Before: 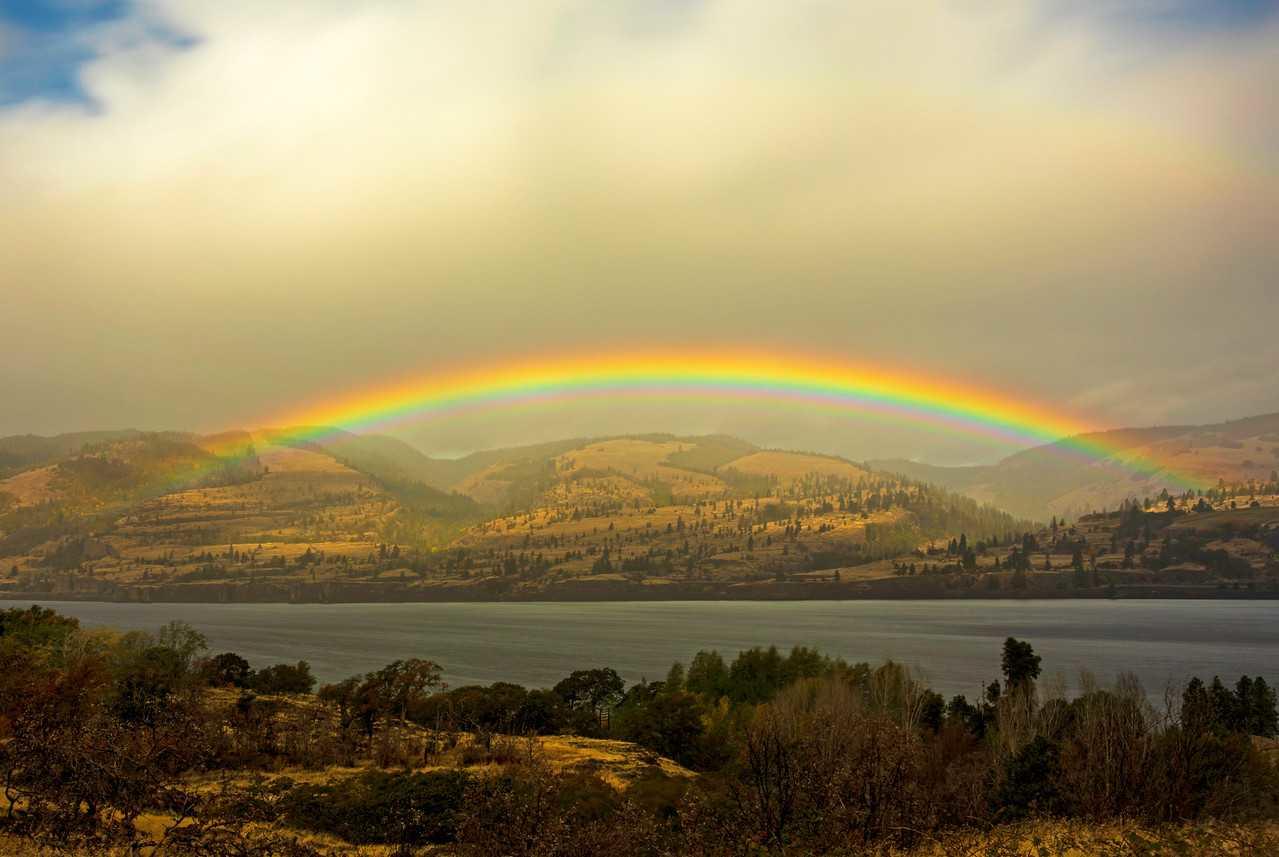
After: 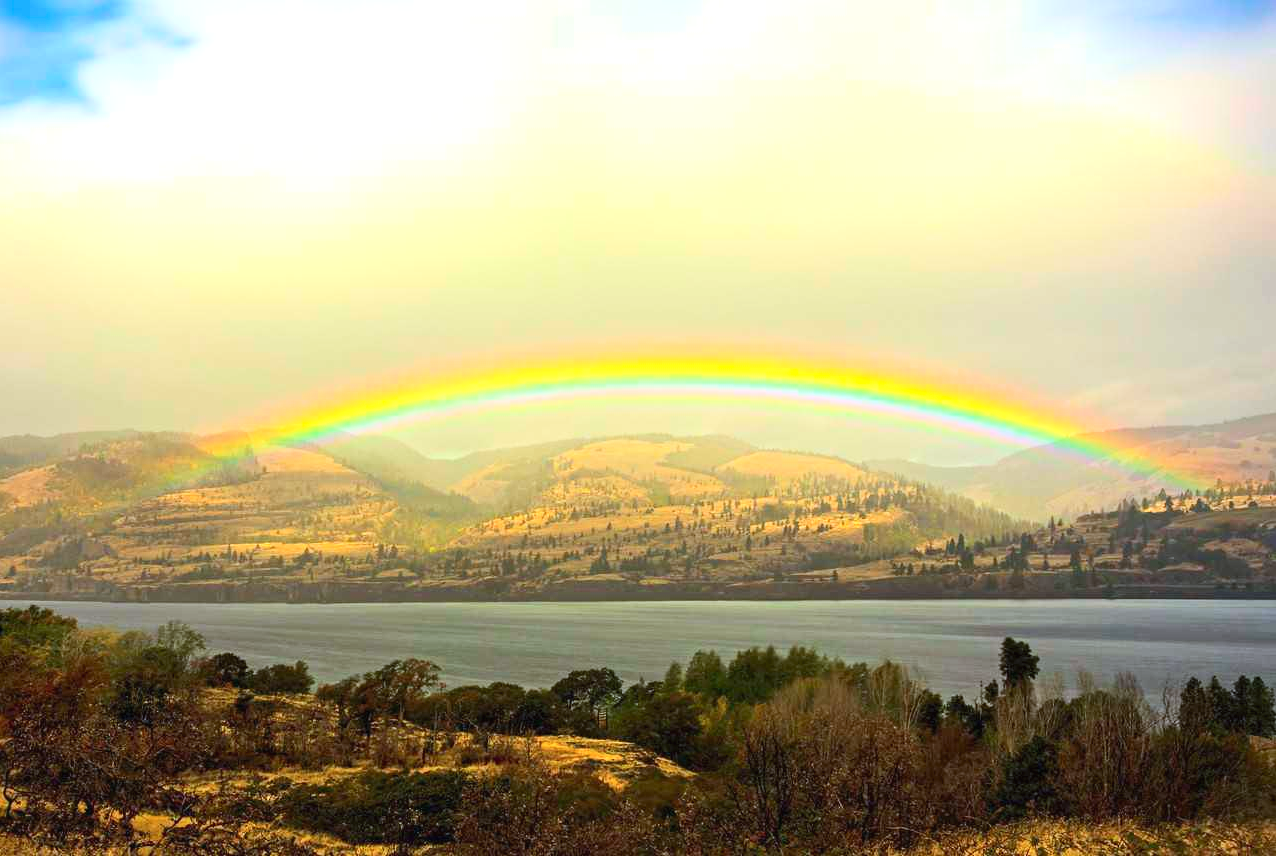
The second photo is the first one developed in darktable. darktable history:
color calibration: x 0.37, y 0.382, temperature 4320.57 K
contrast brightness saturation: contrast 0.204, brightness 0.159, saturation 0.217
exposure: black level correction 0, exposure 0.704 EV, compensate highlight preservation false
crop: left 0.175%
